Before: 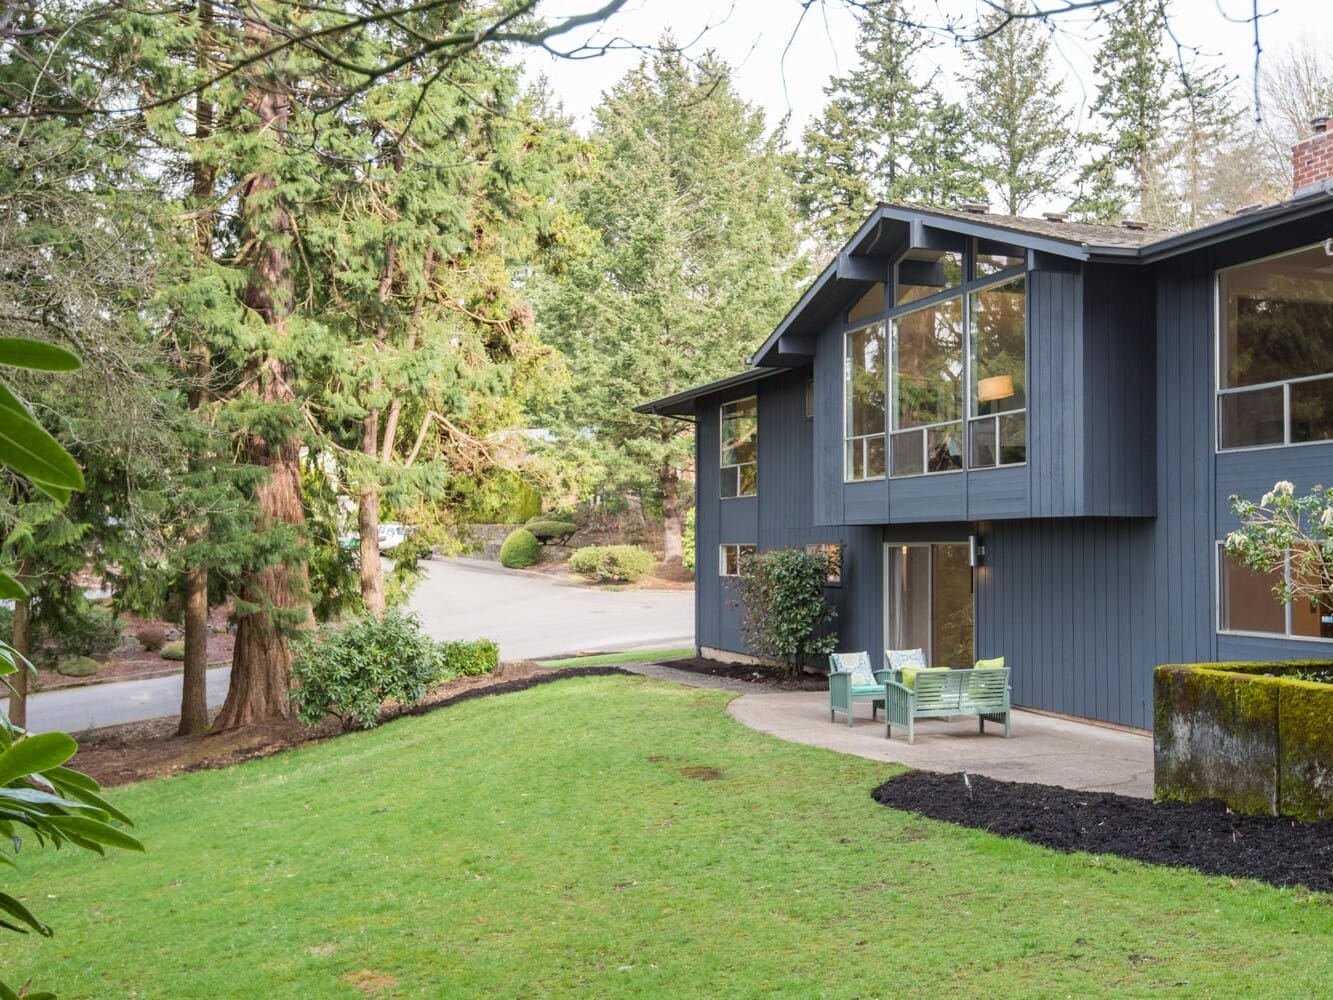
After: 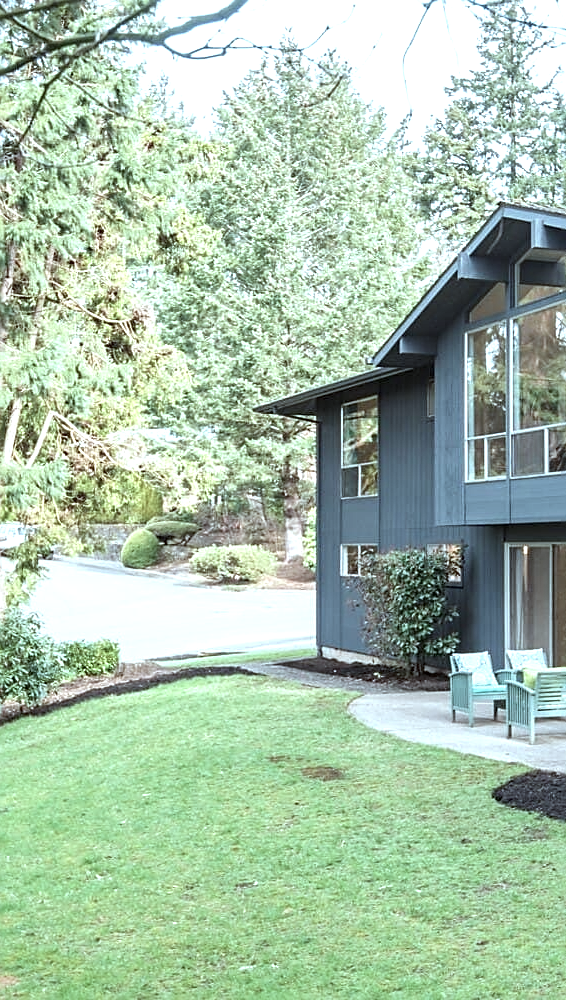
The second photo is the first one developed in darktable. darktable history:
crop: left 28.462%, right 29.074%
local contrast: mode bilateral grid, contrast 21, coarseness 50, detail 119%, midtone range 0.2
sharpen: on, module defaults
color correction: highlights a* -12.73, highlights b* -17.85, saturation 0.708
exposure: exposure 0.631 EV, compensate highlight preservation false
